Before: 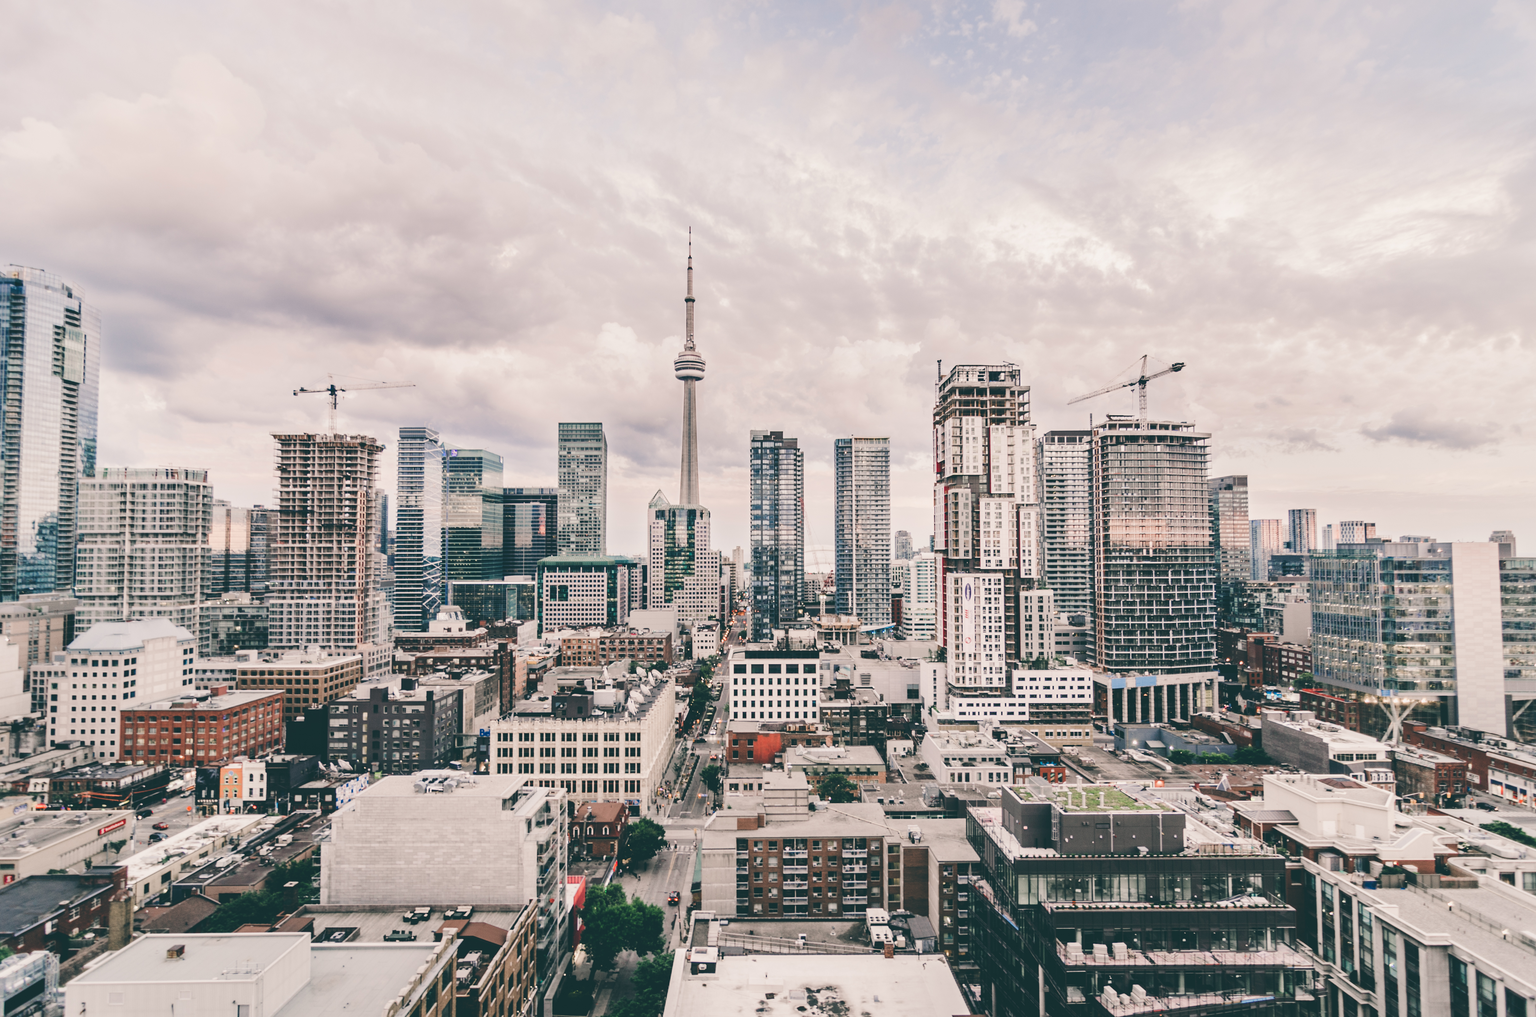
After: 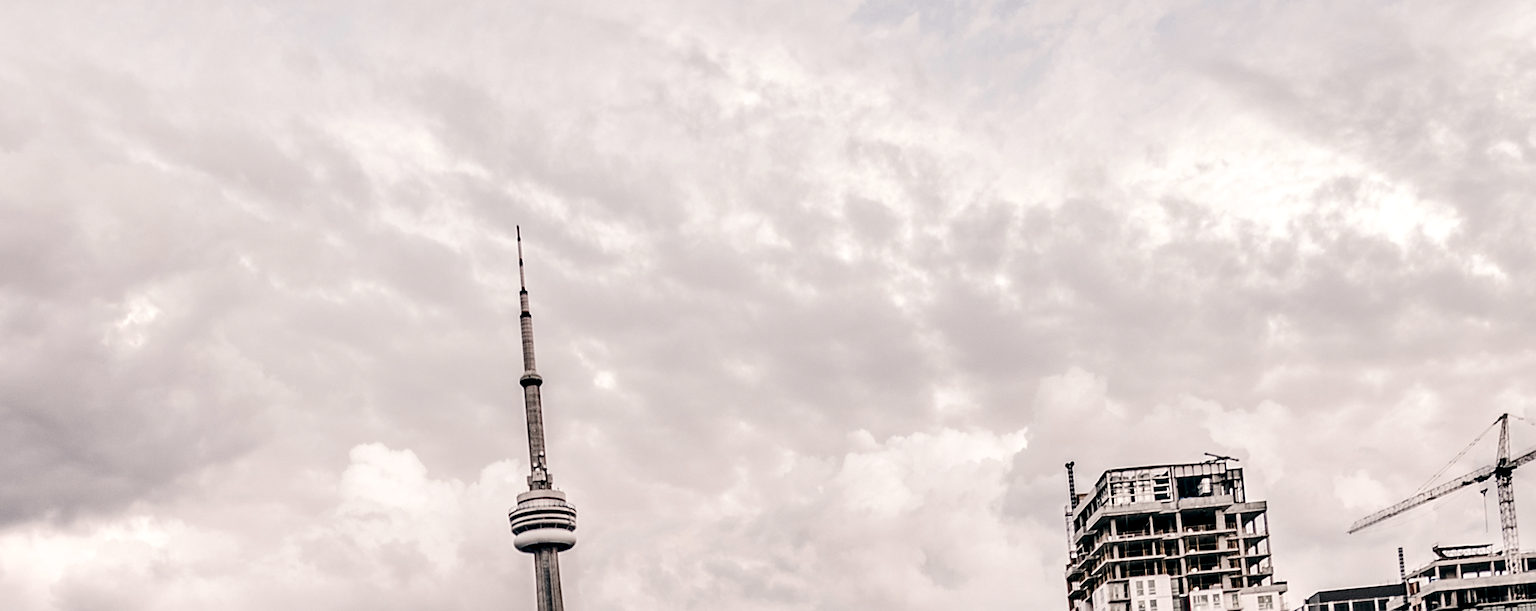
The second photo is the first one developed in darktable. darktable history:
color contrast: green-magenta contrast 1.2, blue-yellow contrast 1.2
contrast brightness saturation: contrast 0.1, saturation -0.3
sharpen: on, module defaults
crop: left 28.64%, top 16.832%, right 26.637%, bottom 58.055%
local contrast: highlights 80%, shadows 57%, detail 175%, midtone range 0.602
rotate and perspective: rotation -4.98°, automatic cropping off
